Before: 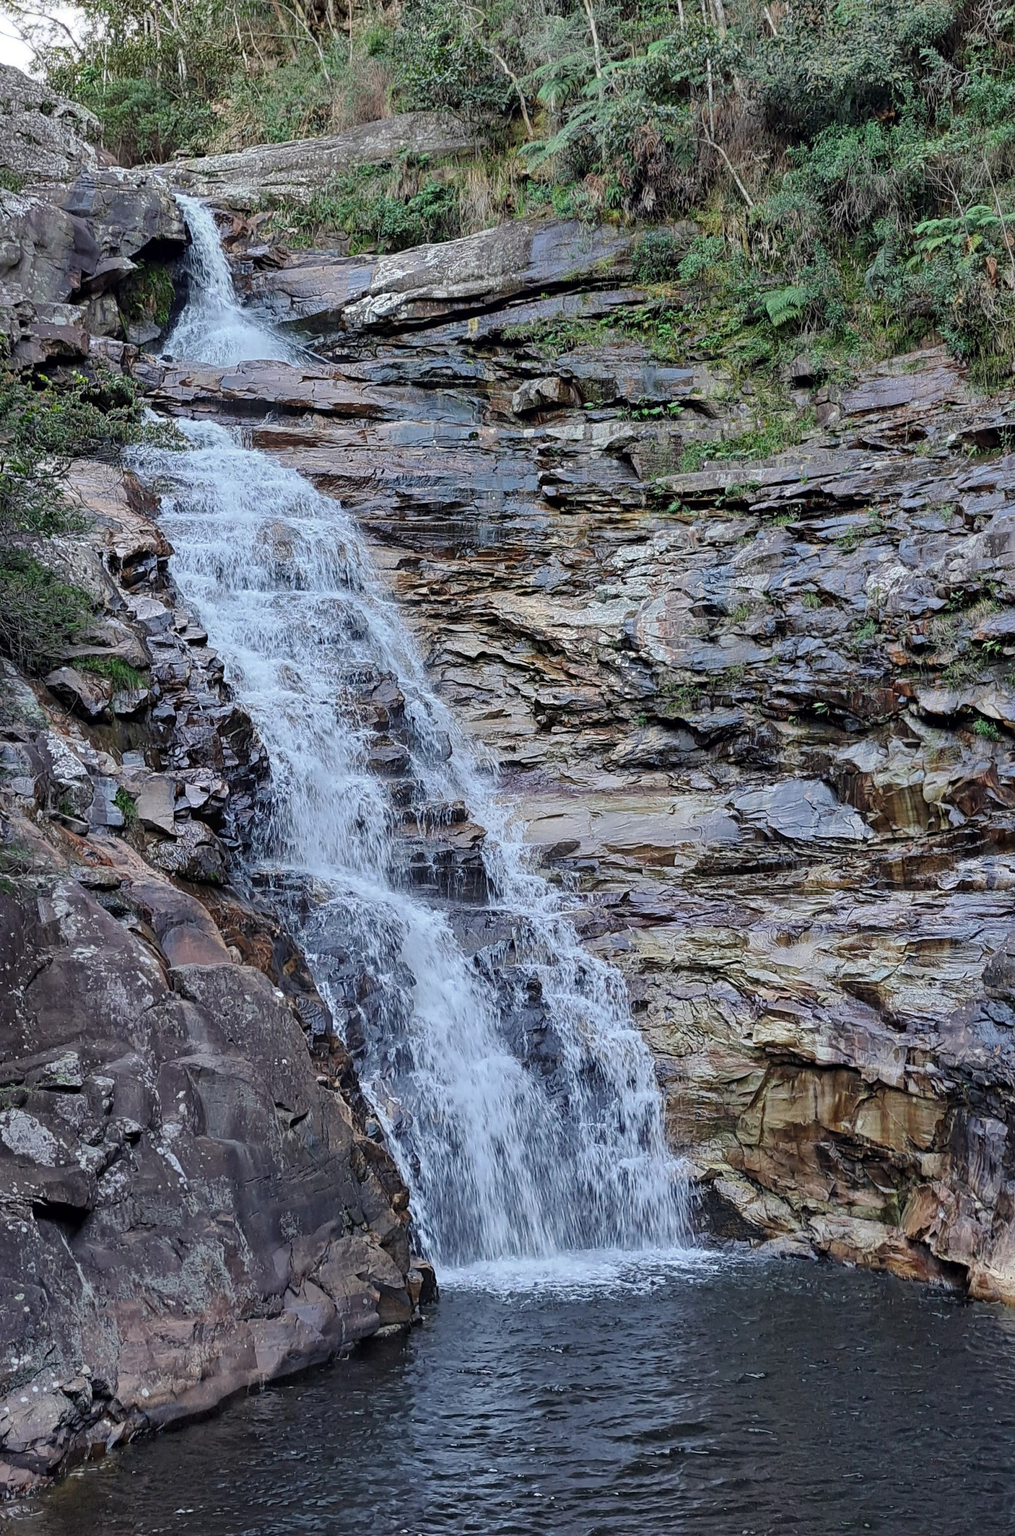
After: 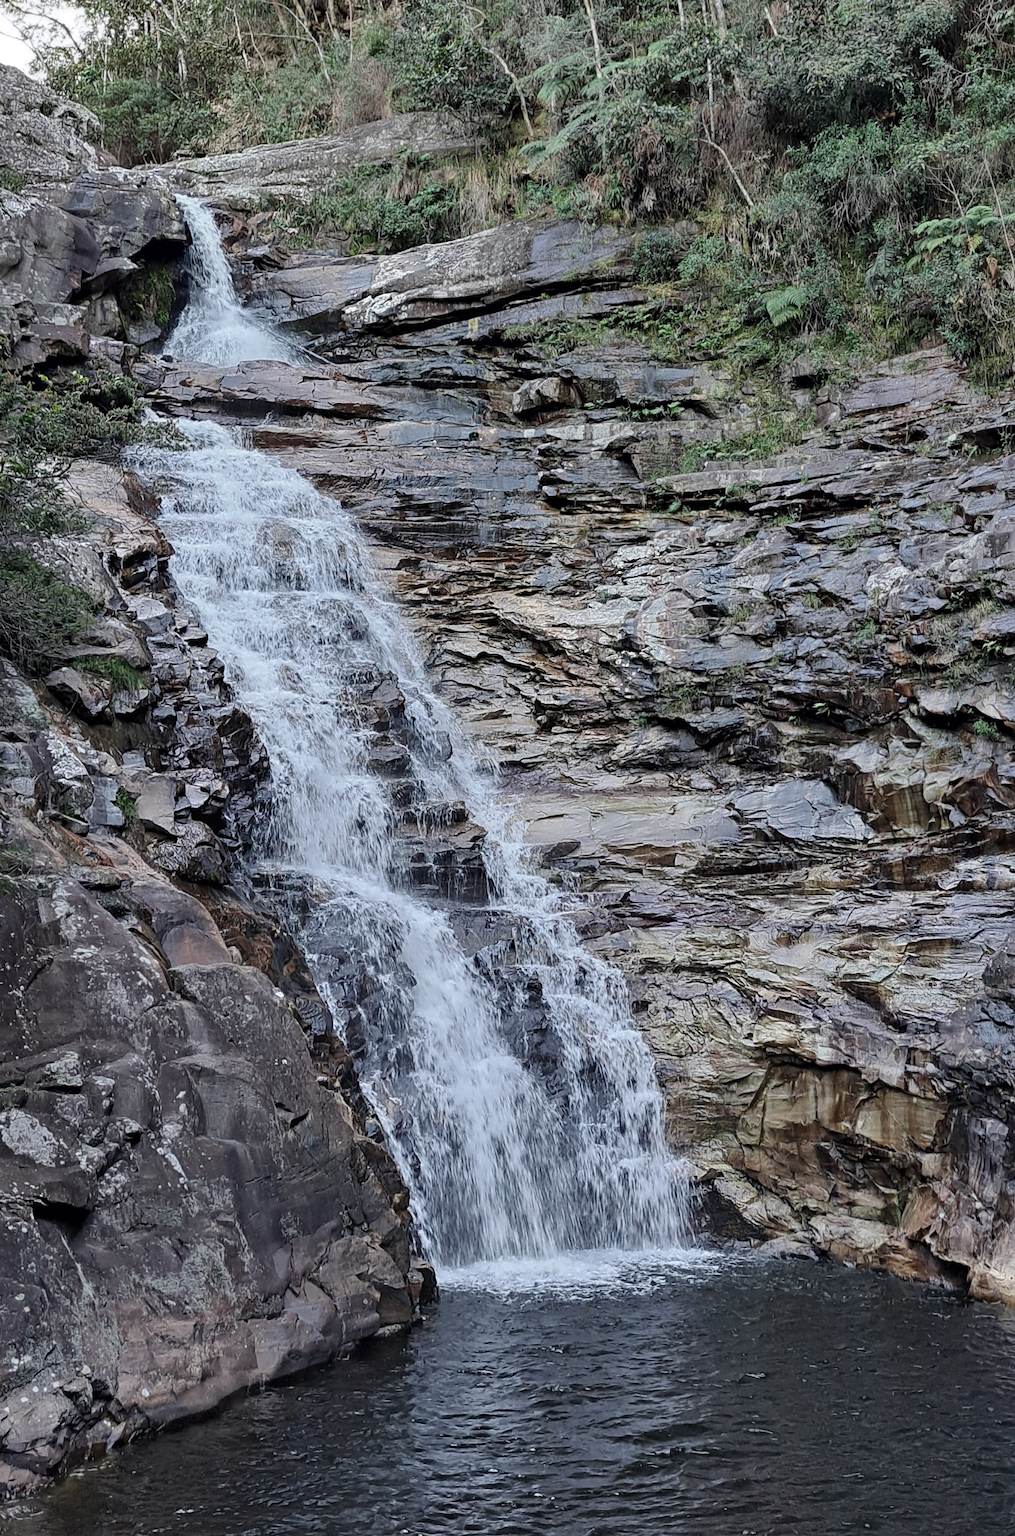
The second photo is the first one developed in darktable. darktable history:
contrast brightness saturation: contrast 0.096, saturation -0.293
